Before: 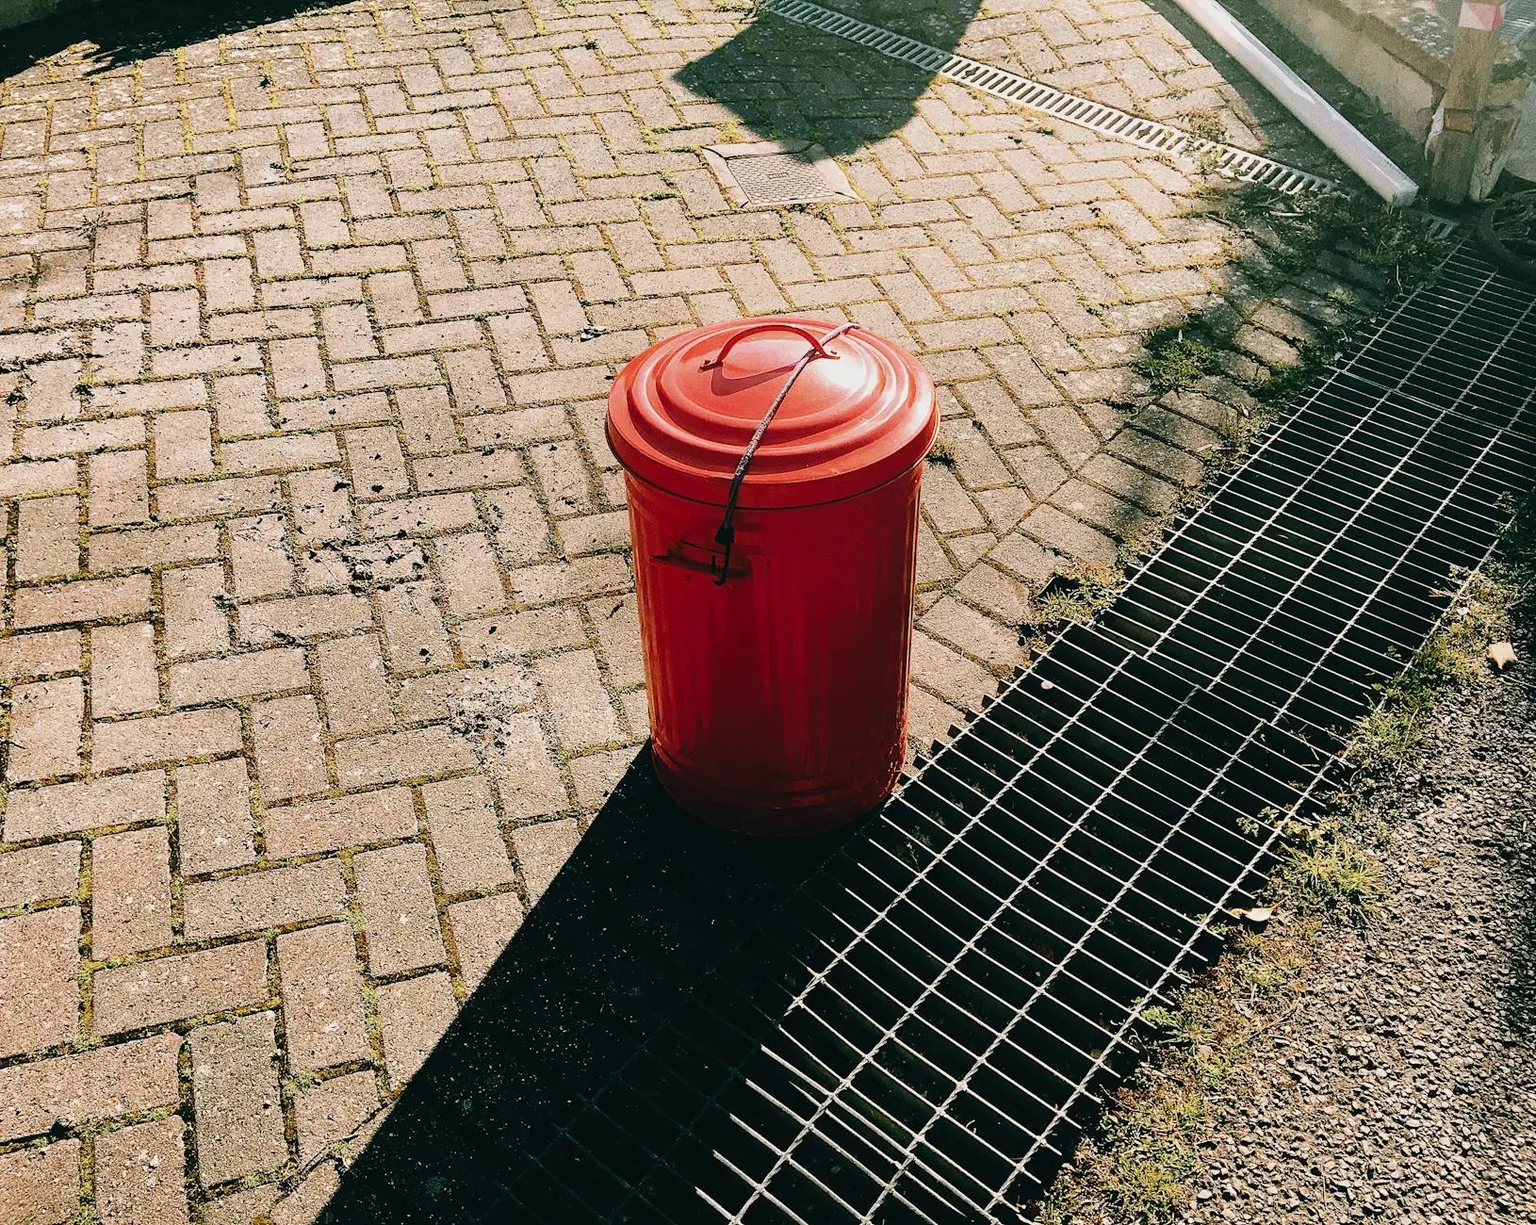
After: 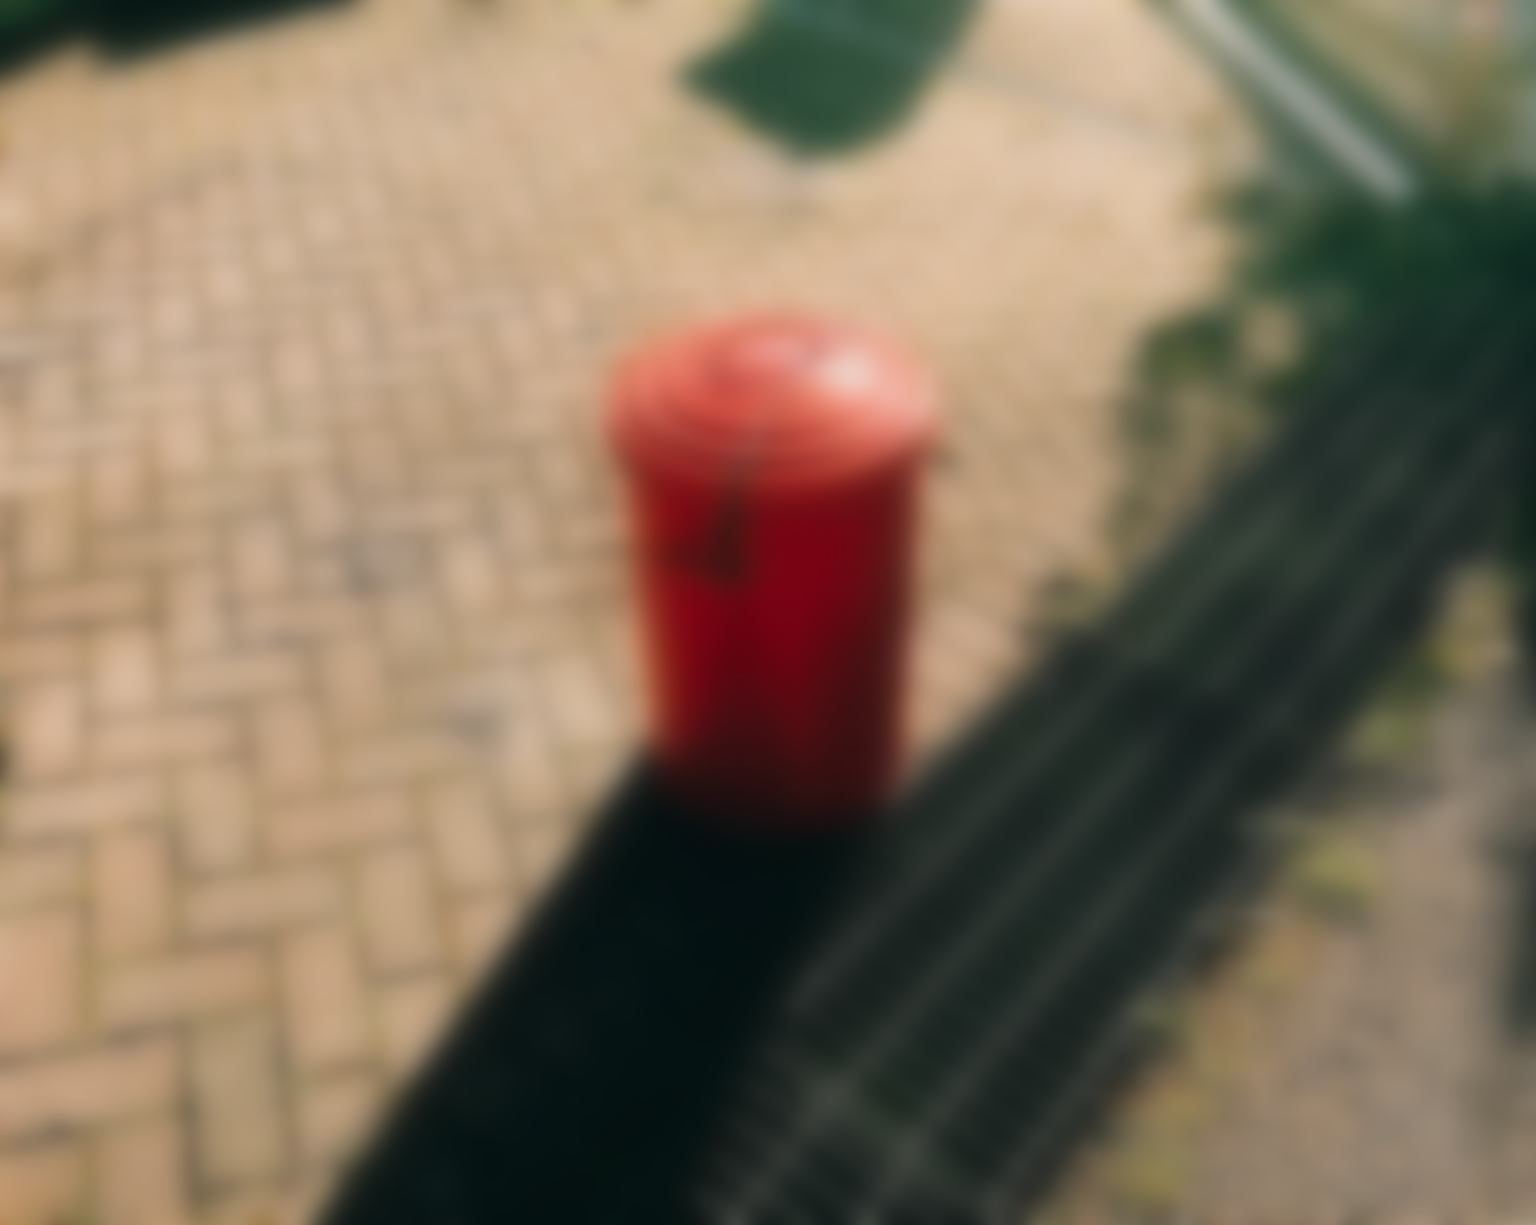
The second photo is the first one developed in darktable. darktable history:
lowpass: radius 16, unbound 0
velvia: on, module defaults
